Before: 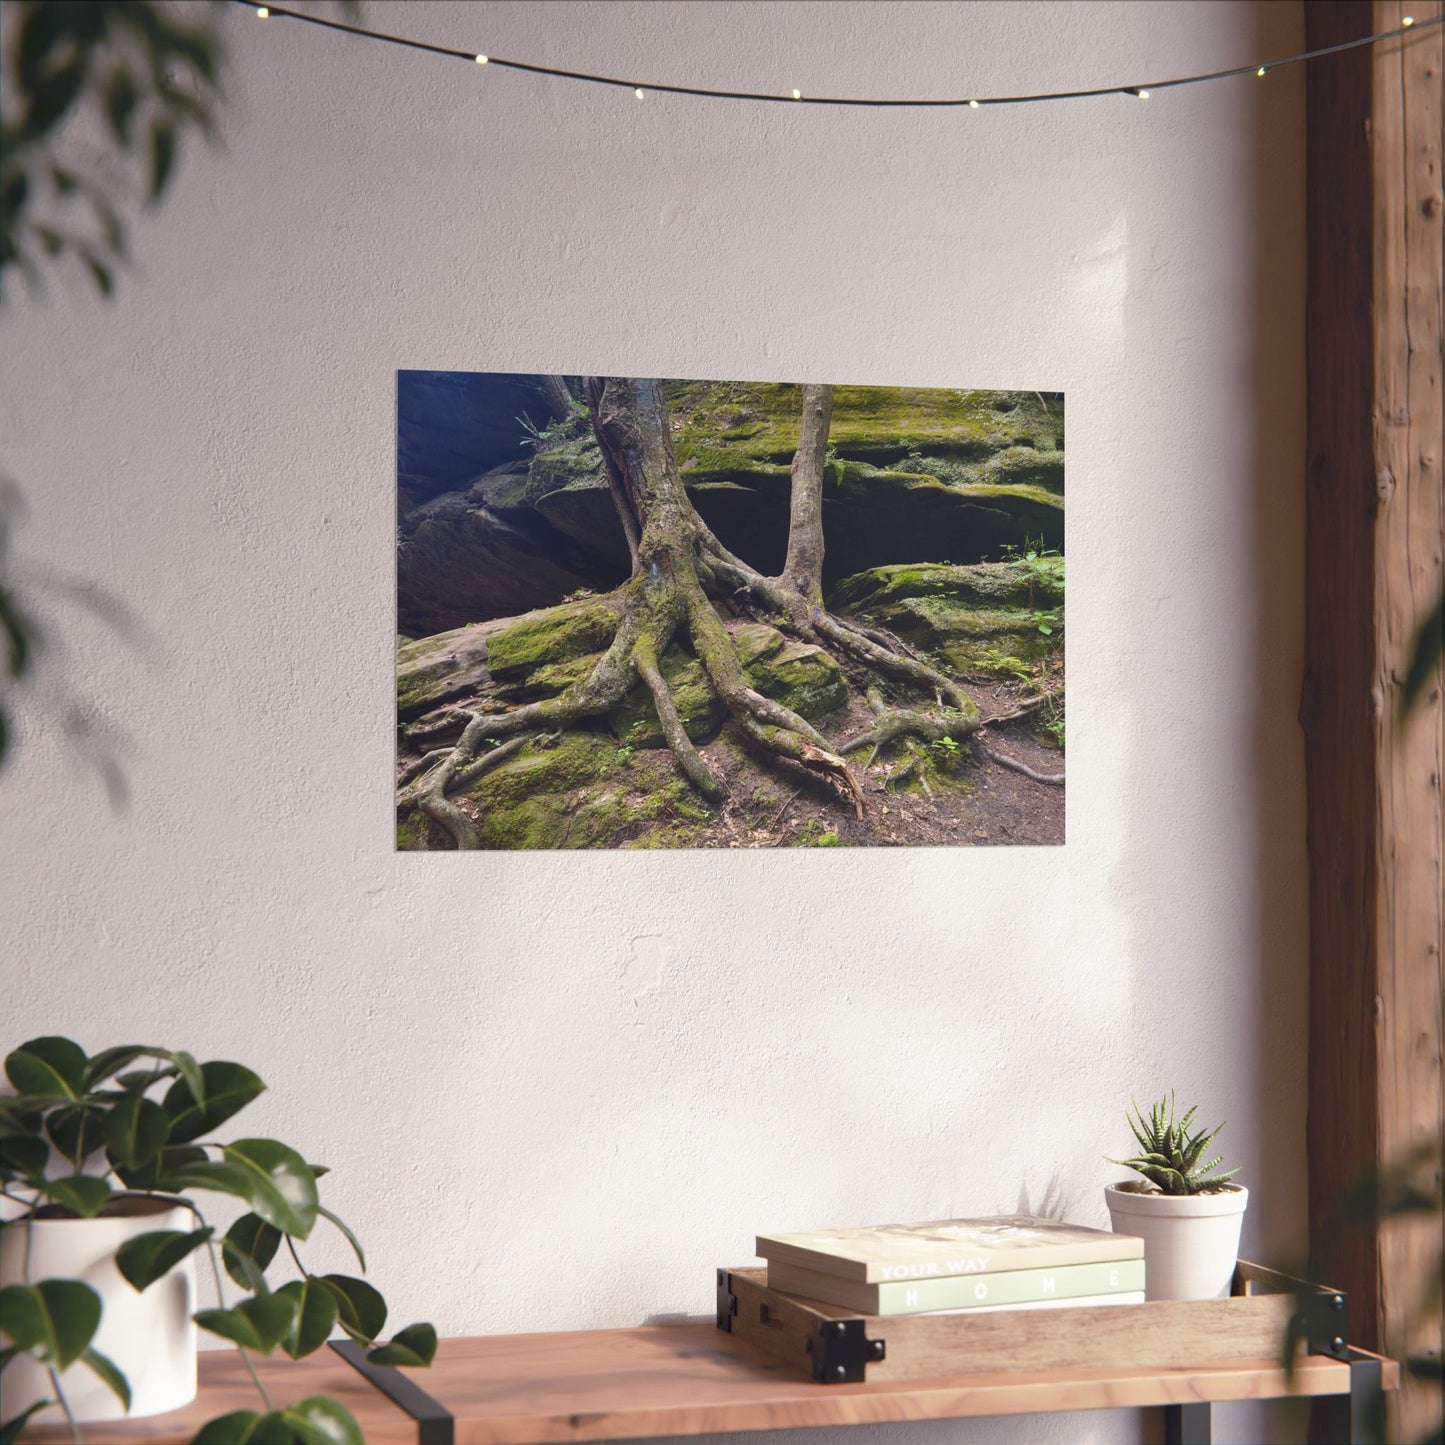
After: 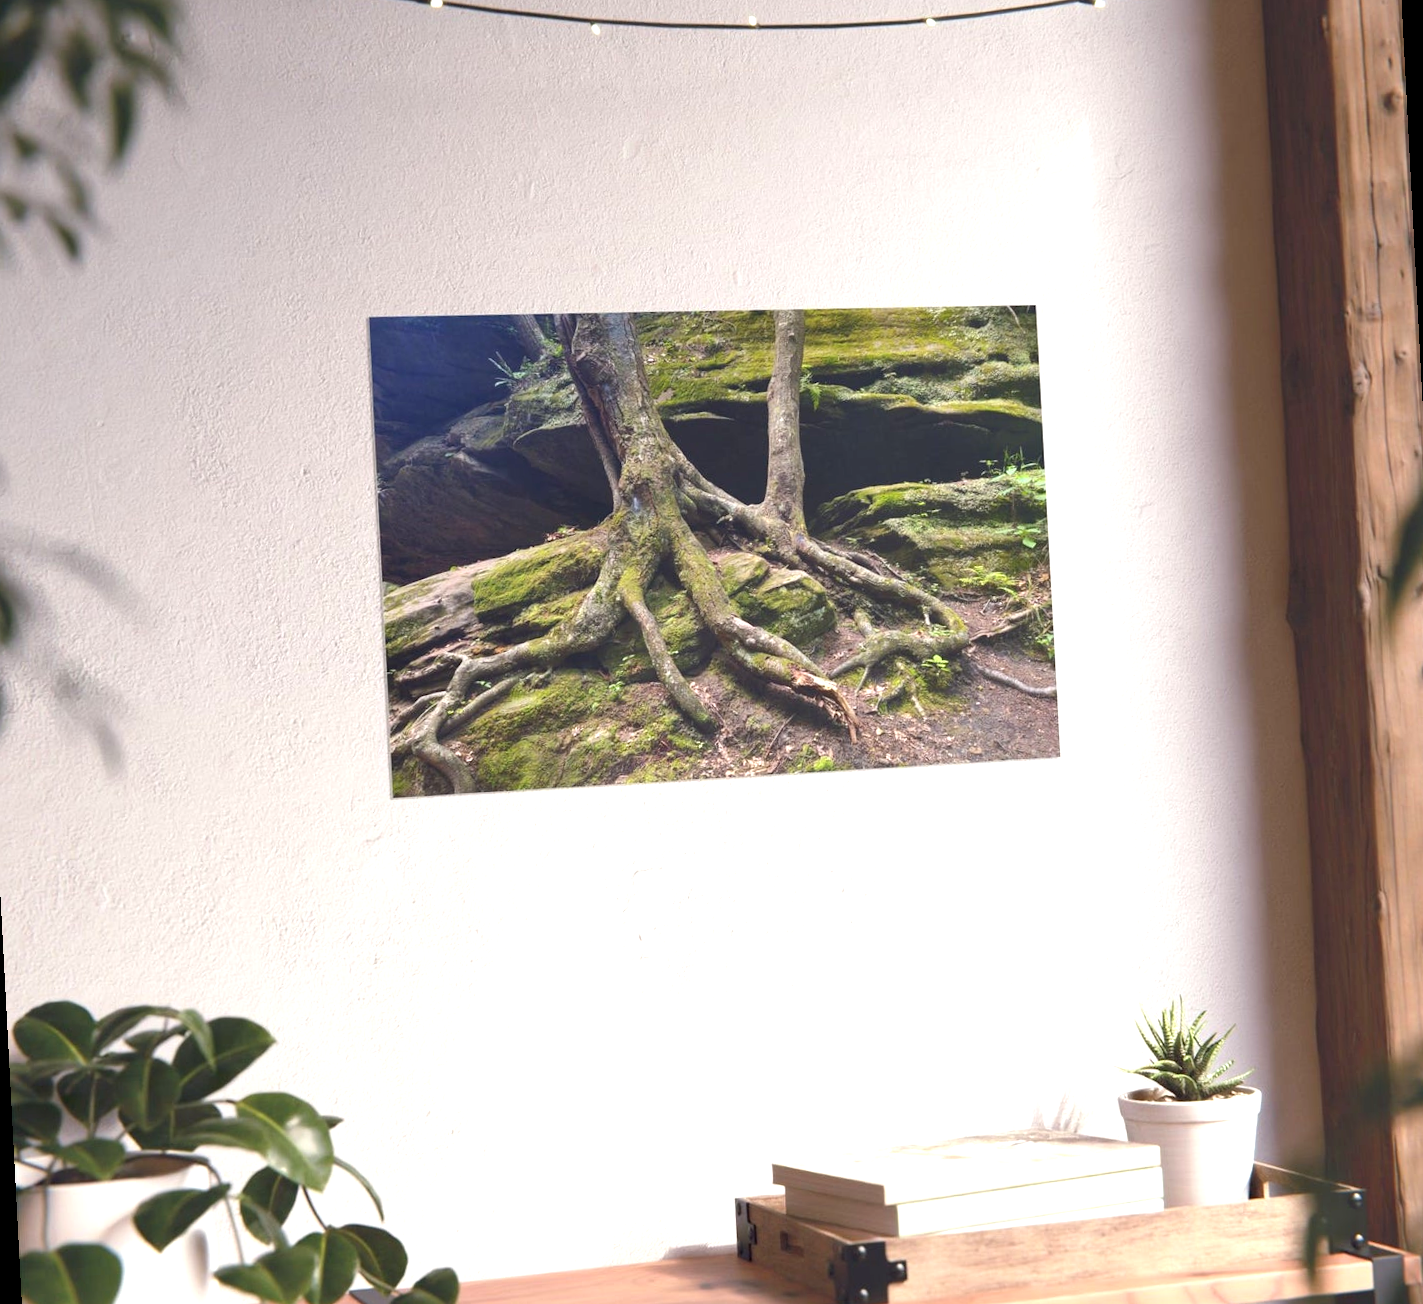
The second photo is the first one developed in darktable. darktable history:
exposure: exposure 0.74 EV, compensate highlight preservation false
rotate and perspective: rotation -3°, crop left 0.031, crop right 0.968, crop top 0.07, crop bottom 0.93
